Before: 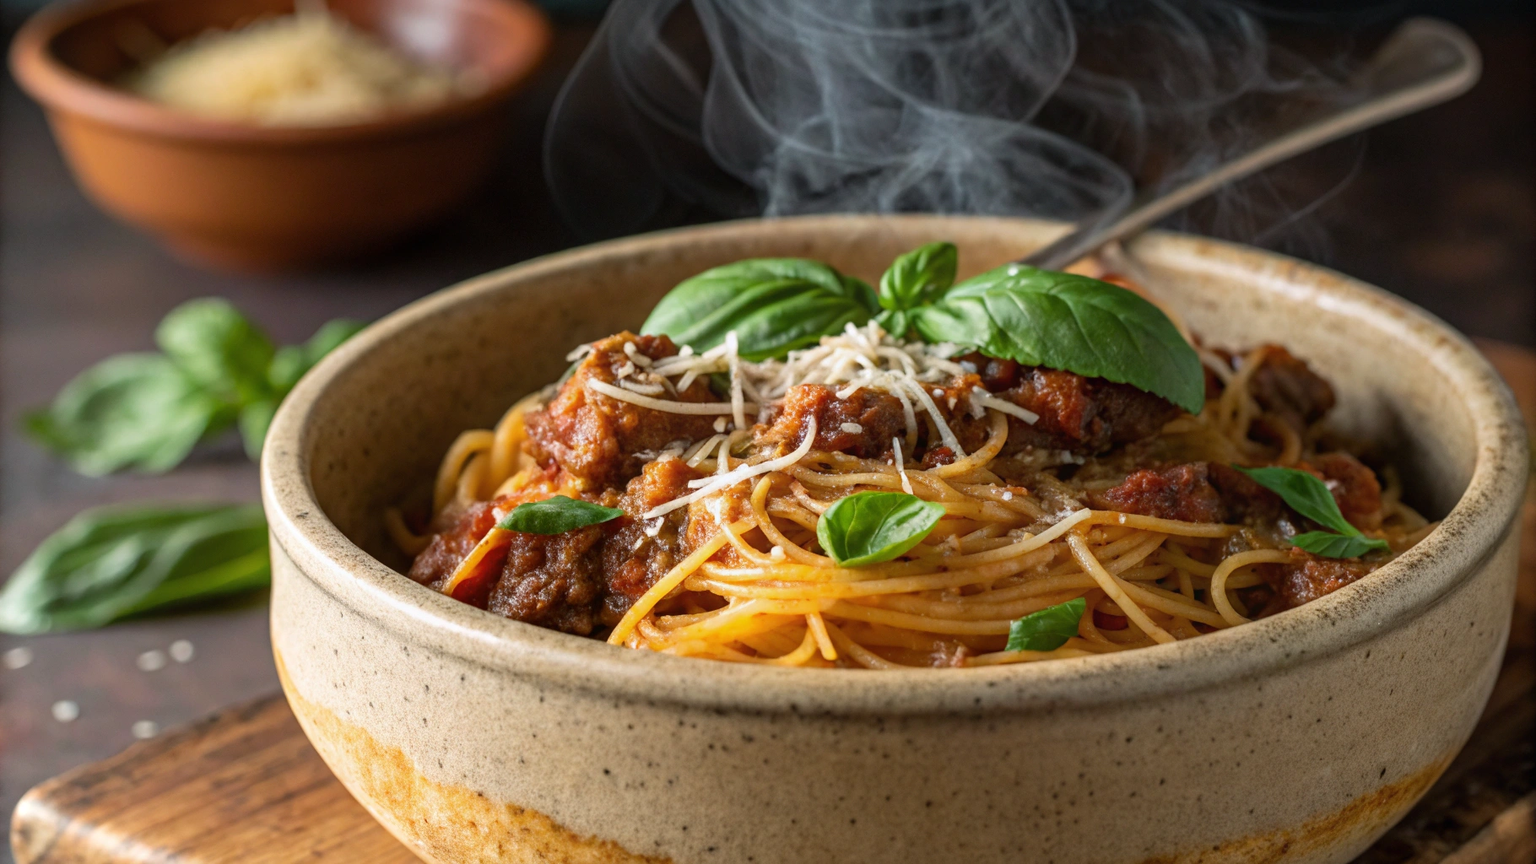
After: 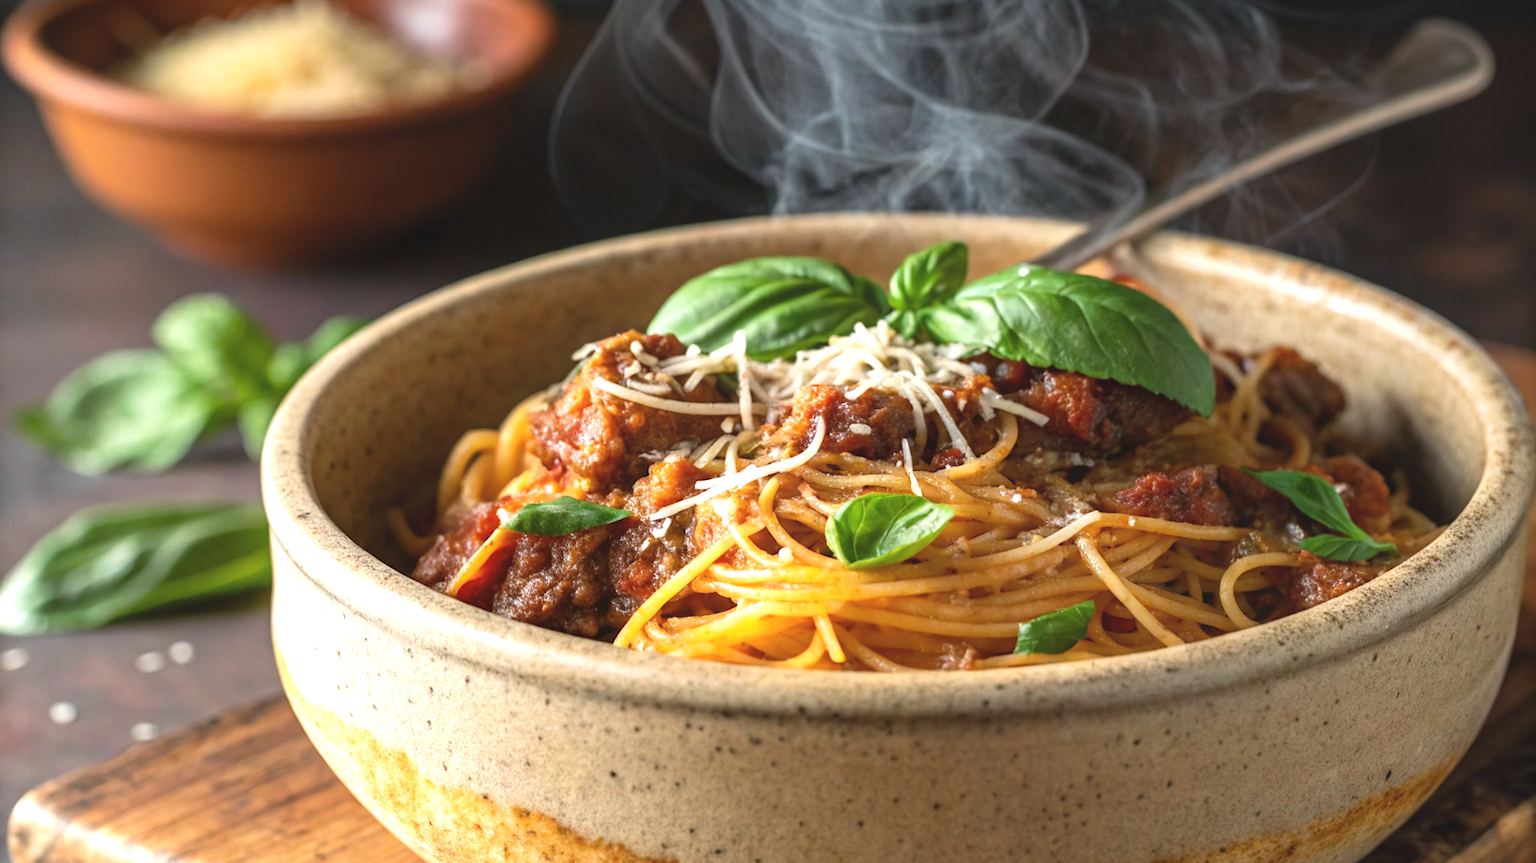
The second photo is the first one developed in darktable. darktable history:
exposure: black level correction -0.005, exposure 0.622 EV, compensate highlight preservation false
rotate and perspective: rotation 0.174°, lens shift (vertical) 0.013, lens shift (horizontal) 0.019, shear 0.001, automatic cropping original format, crop left 0.007, crop right 0.991, crop top 0.016, crop bottom 0.997
